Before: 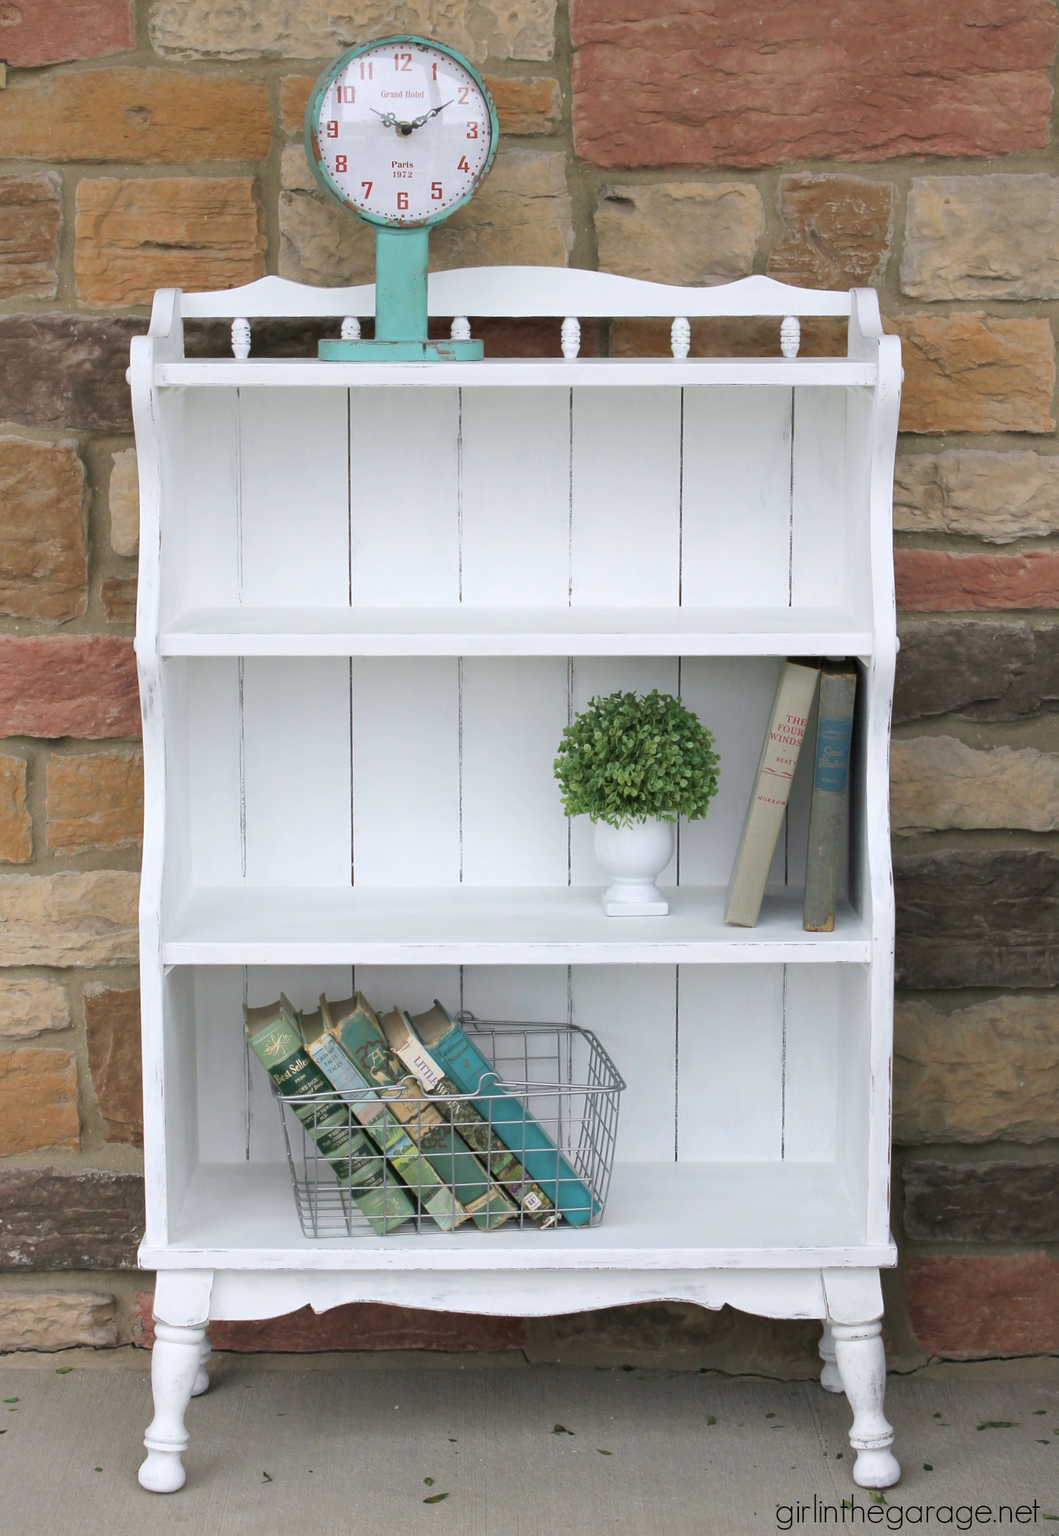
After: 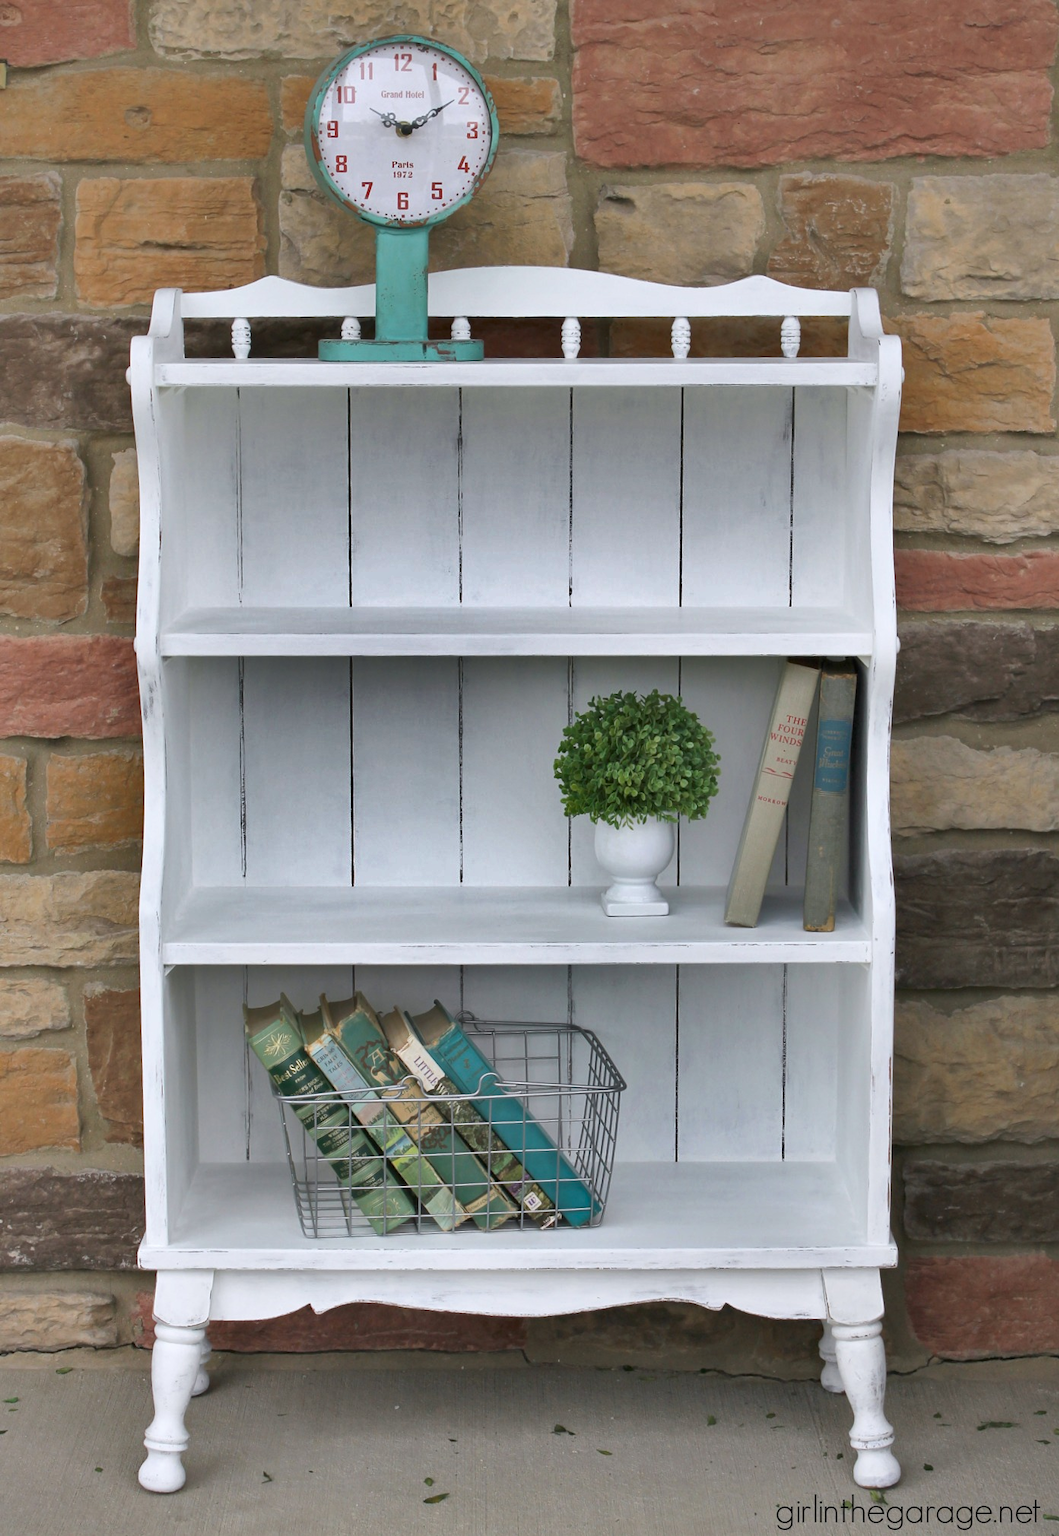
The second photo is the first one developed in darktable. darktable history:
shadows and highlights: shadows 21.01, highlights -81.14, soften with gaussian
